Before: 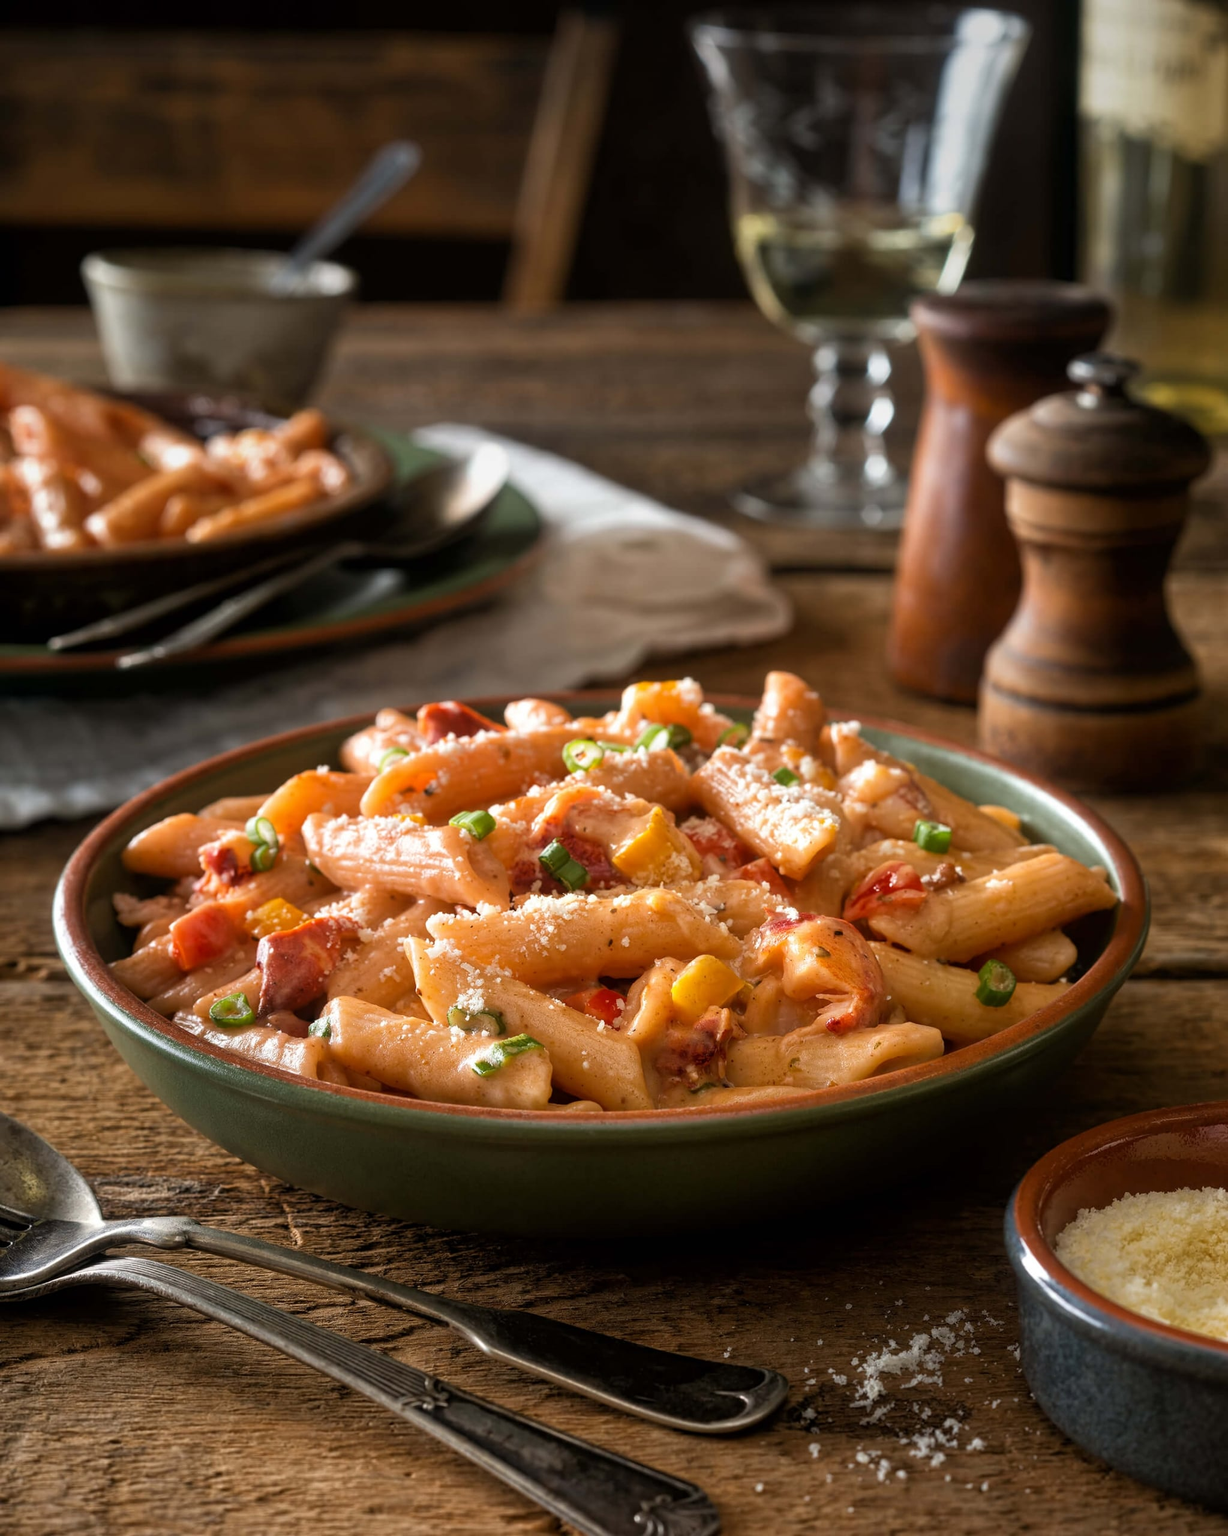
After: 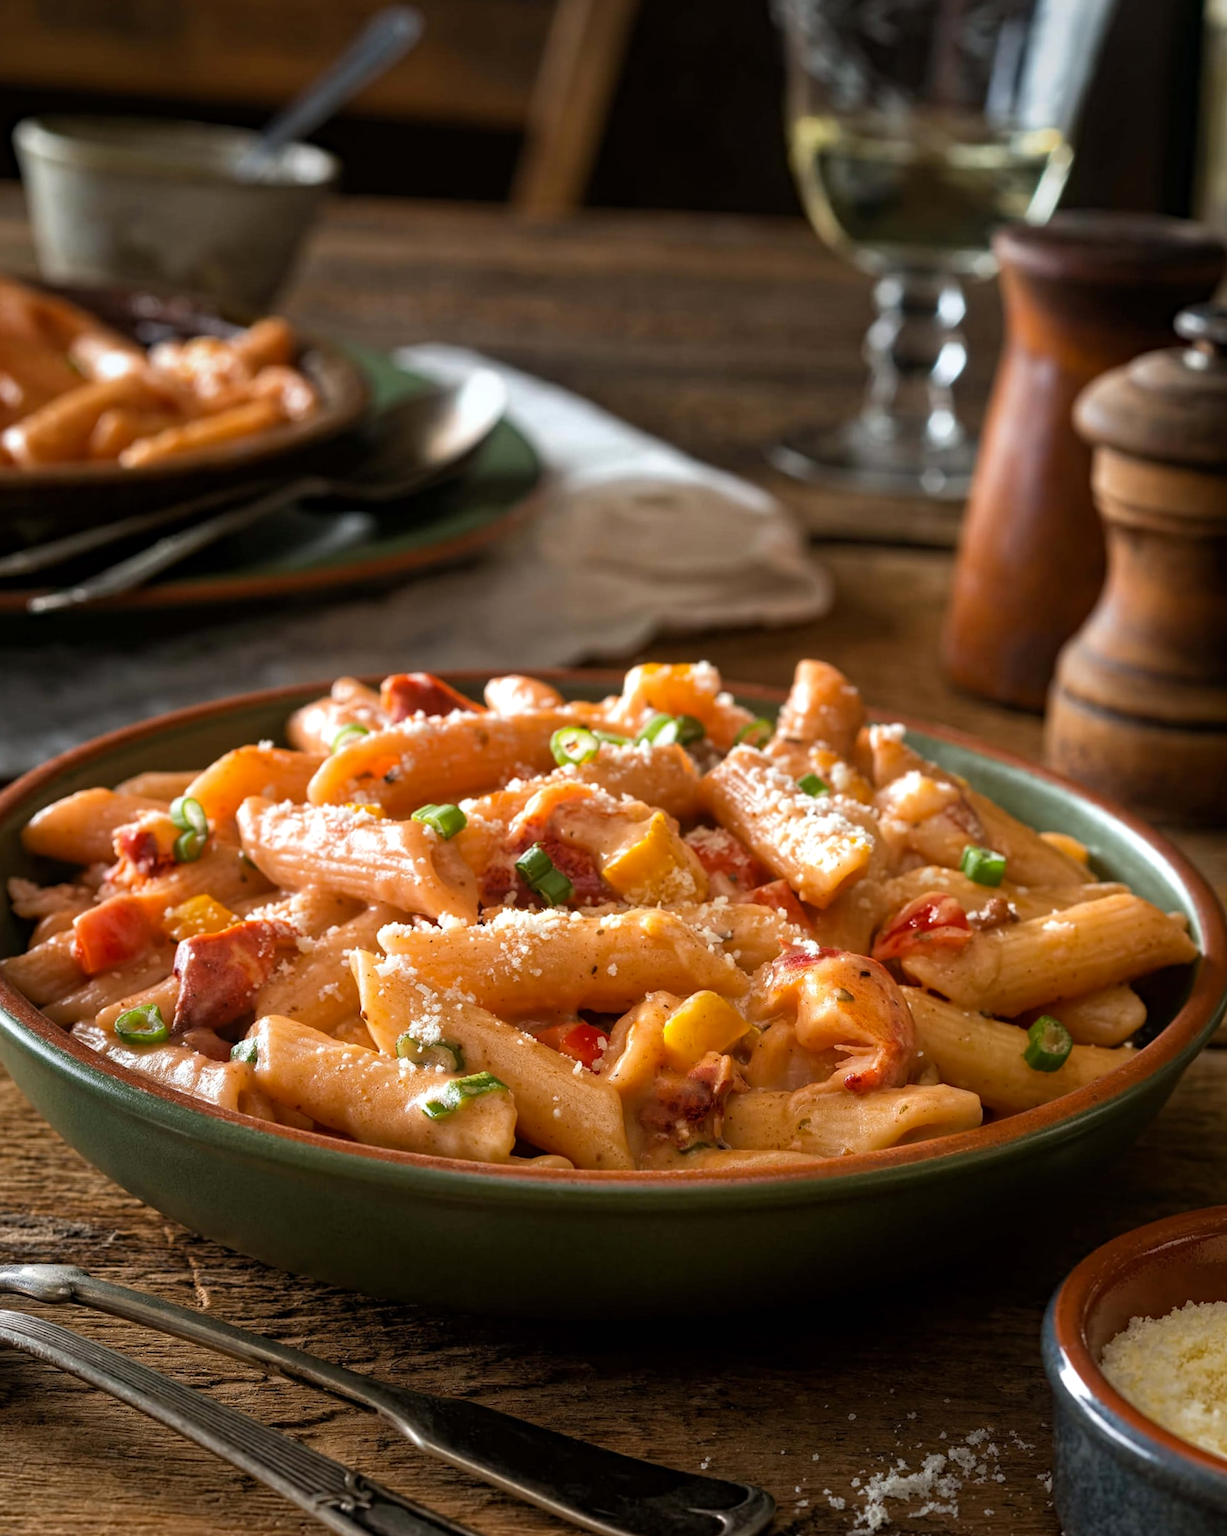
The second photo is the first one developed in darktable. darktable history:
crop and rotate: angle -3.27°, left 5.211%, top 5.211%, right 4.607%, bottom 4.607%
haze removal: compatibility mode true, adaptive false
